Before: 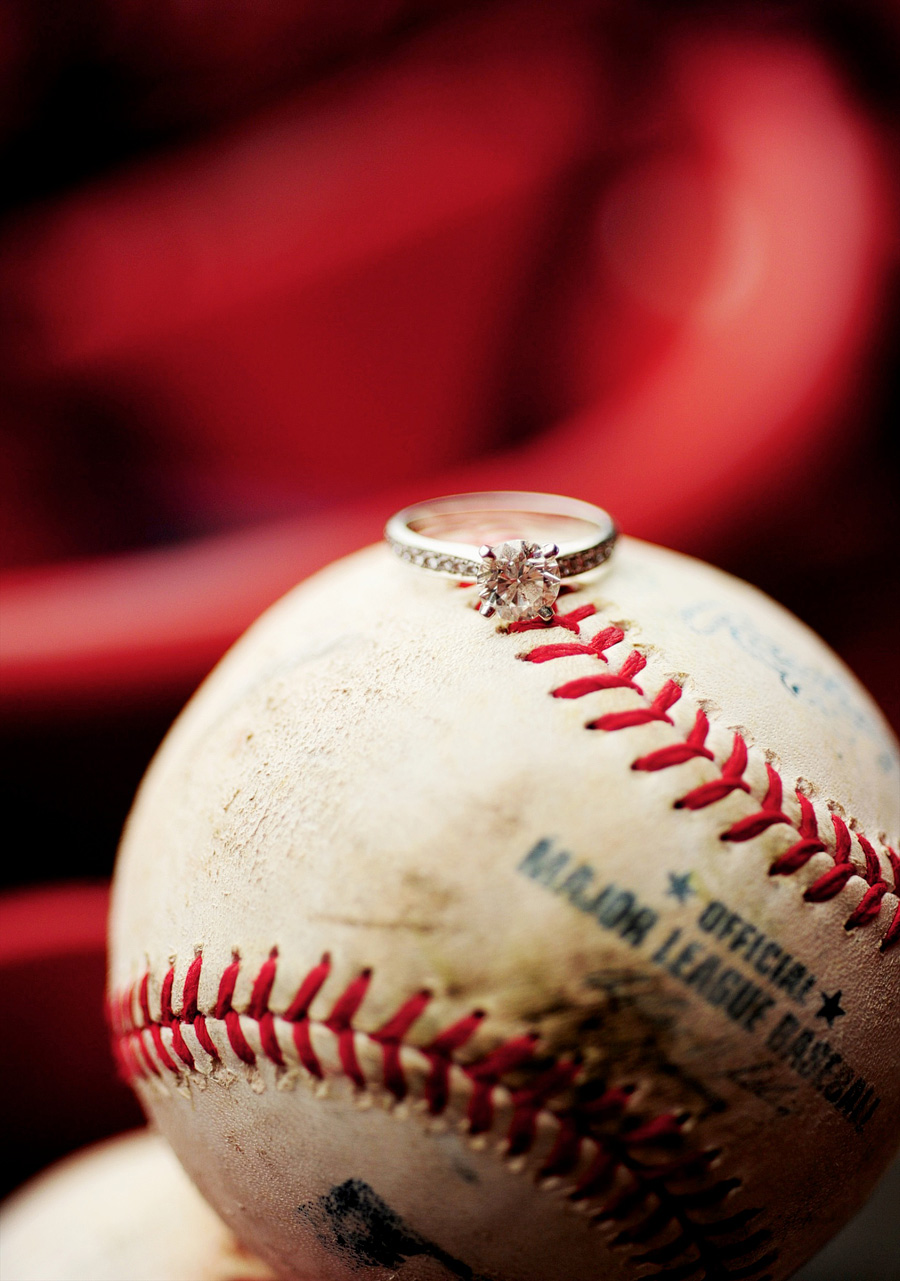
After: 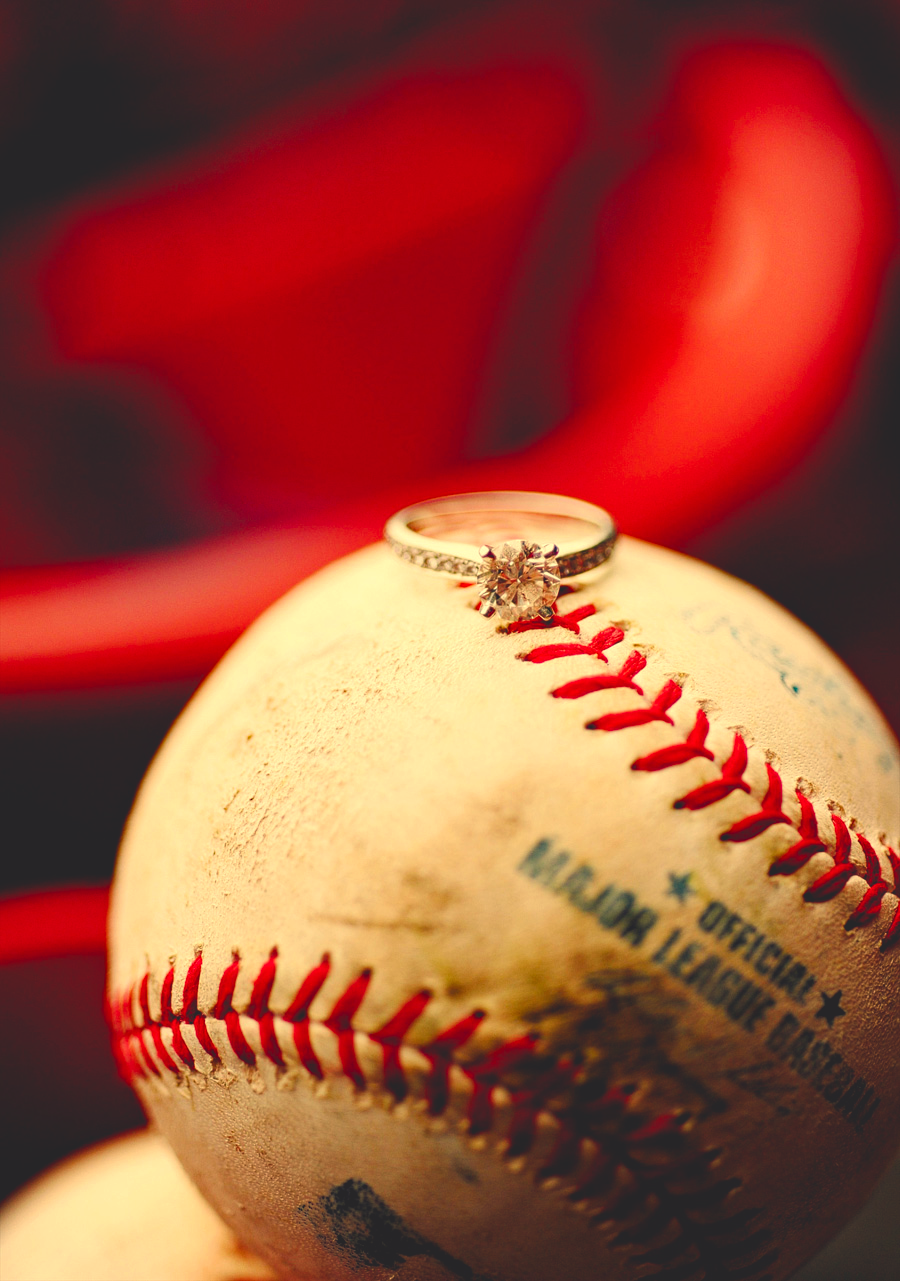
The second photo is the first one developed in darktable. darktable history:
white balance: red 1.08, blue 0.791
haze removal: compatibility mode true, adaptive false
color balance rgb: shadows lift › chroma 2%, shadows lift › hue 247.2°, power › chroma 0.3%, power › hue 25.2°, highlights gain › chroma 3%, highlights gain › hue 60°, global offset › luminance 2%, perceptual saturation grading › global saturation 20%, perceptual saturation grading › highlights -20%, perceptual saturation grading › shadows 30%
